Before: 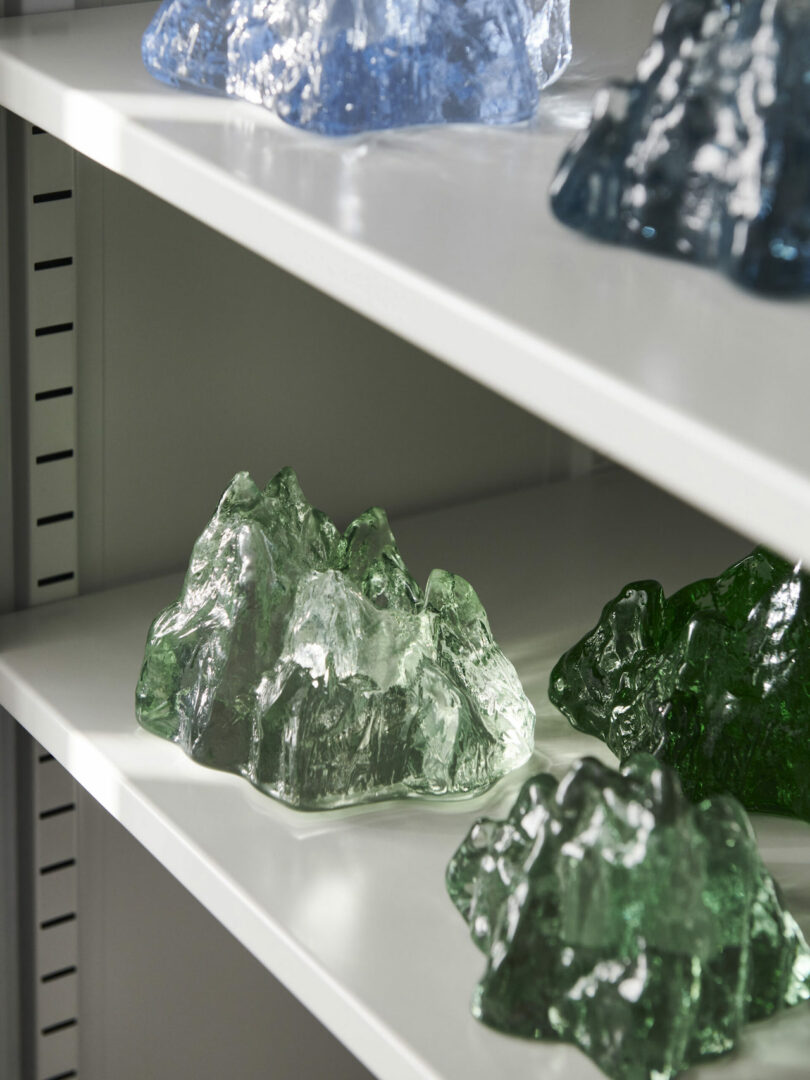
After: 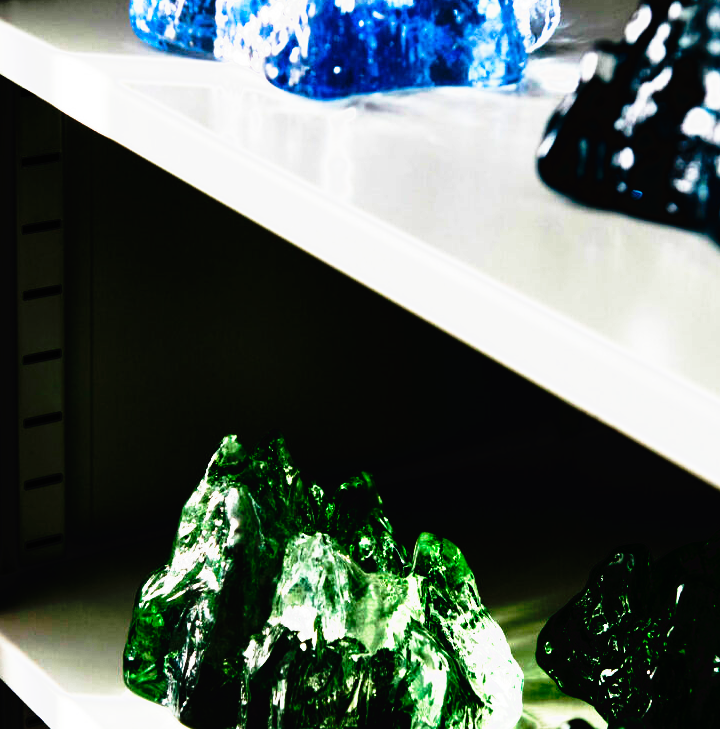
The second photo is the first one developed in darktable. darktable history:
crop: left 1.509%, top 3.452%, right 7.696%, bottom 28.452%
tone curve: curves: ch0 [(0, 0) (0.003, 0.005) (0.011, 0.005) (0.025, 0.006) (0.044, 0.008) (0.069, 0.01) (0.1, 0.012) (0.136, 0.015) (0.177, 0.019) (0.224, 0.017) (0.277, 0.015) (0.335, 0.018) (0.399, 0.043) (0.468, 0.118) (0.543, 0.349) (0.623, 0.591) (0.709, 0.88) (0.801, 0.983) (0.898, 0.973) (1, 1)], preserve colors none
